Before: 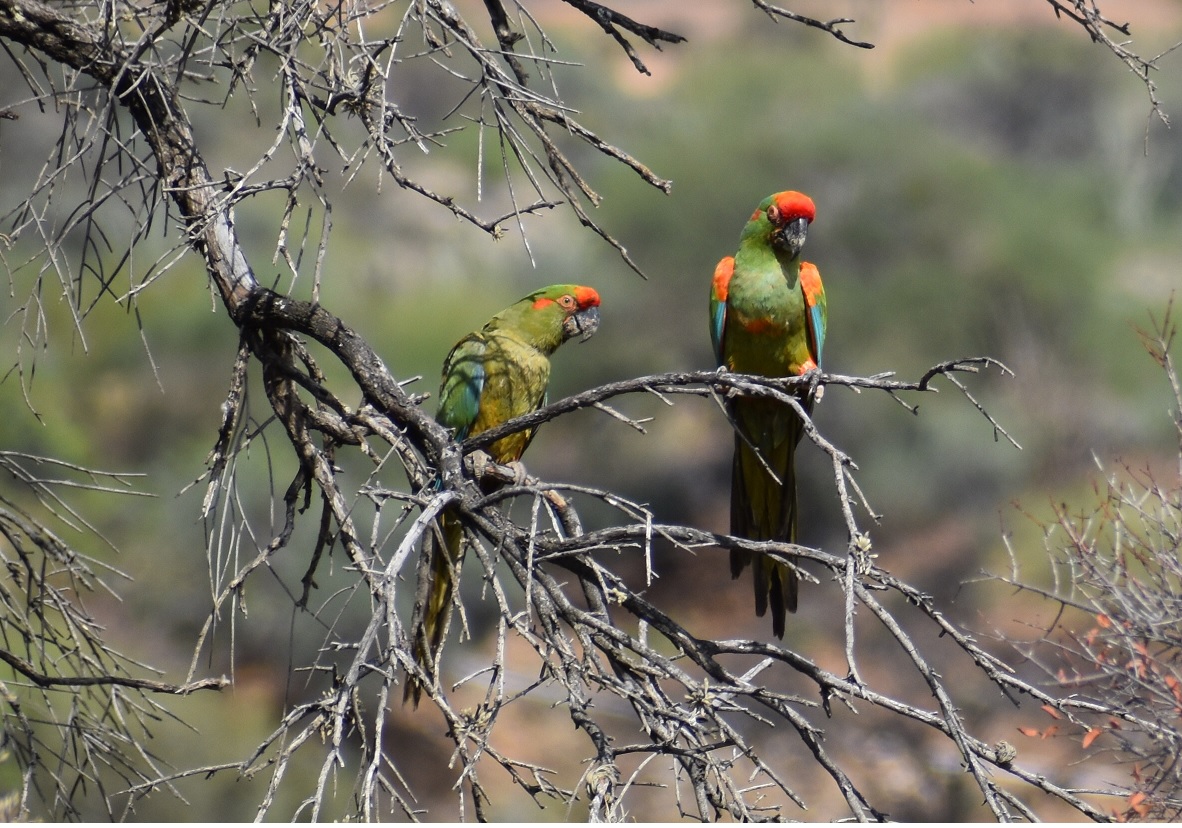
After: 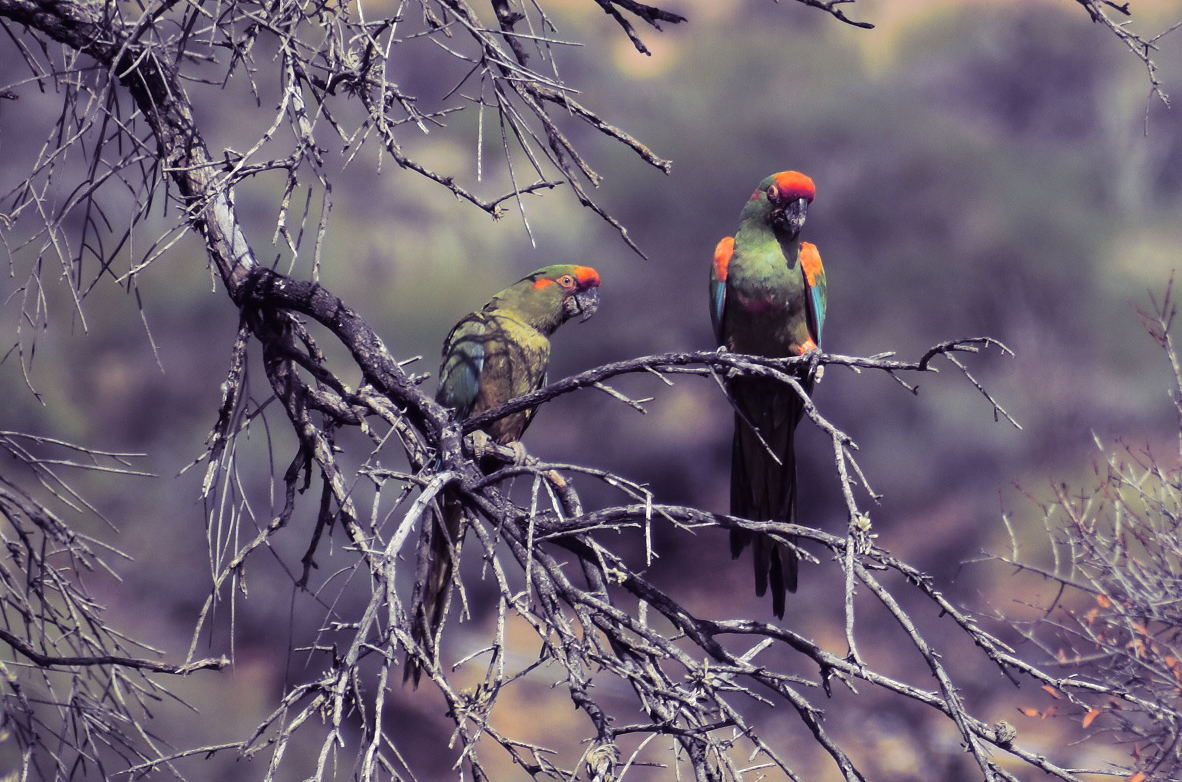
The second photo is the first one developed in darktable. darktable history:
split-toning: shadows › hue 255.6°, shadows › saturation 0.66, highlights › hue 43.2°, highlights › saturation 0.68, balance -50.1
crop and rotate: top 2.479%, bottom 3.018%
